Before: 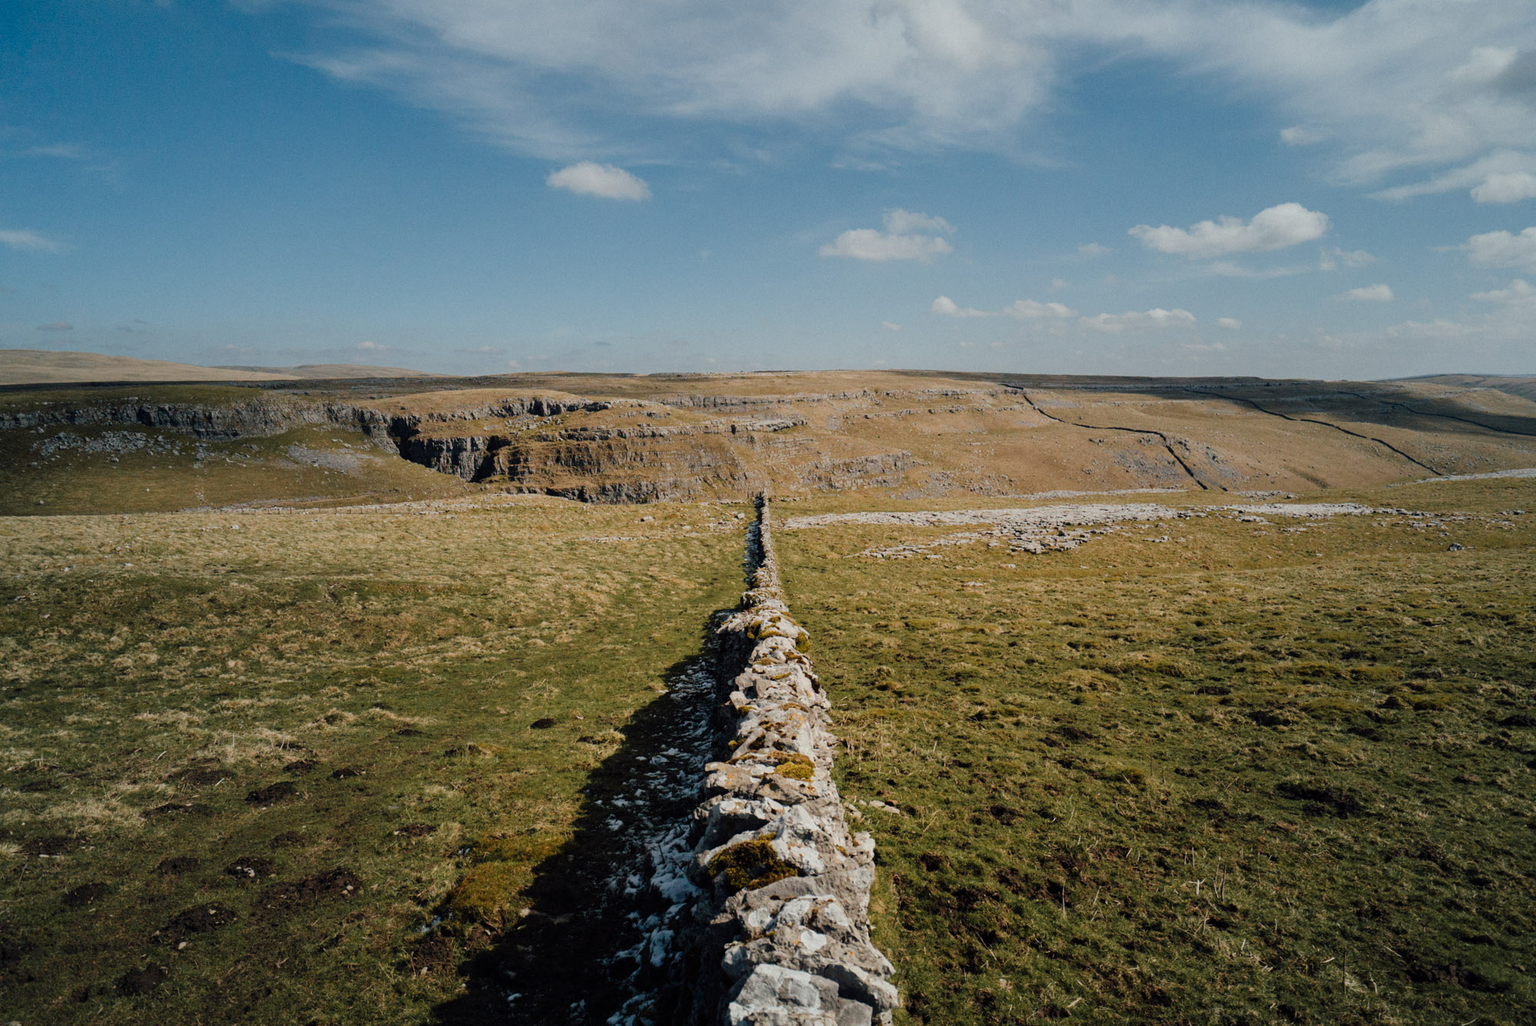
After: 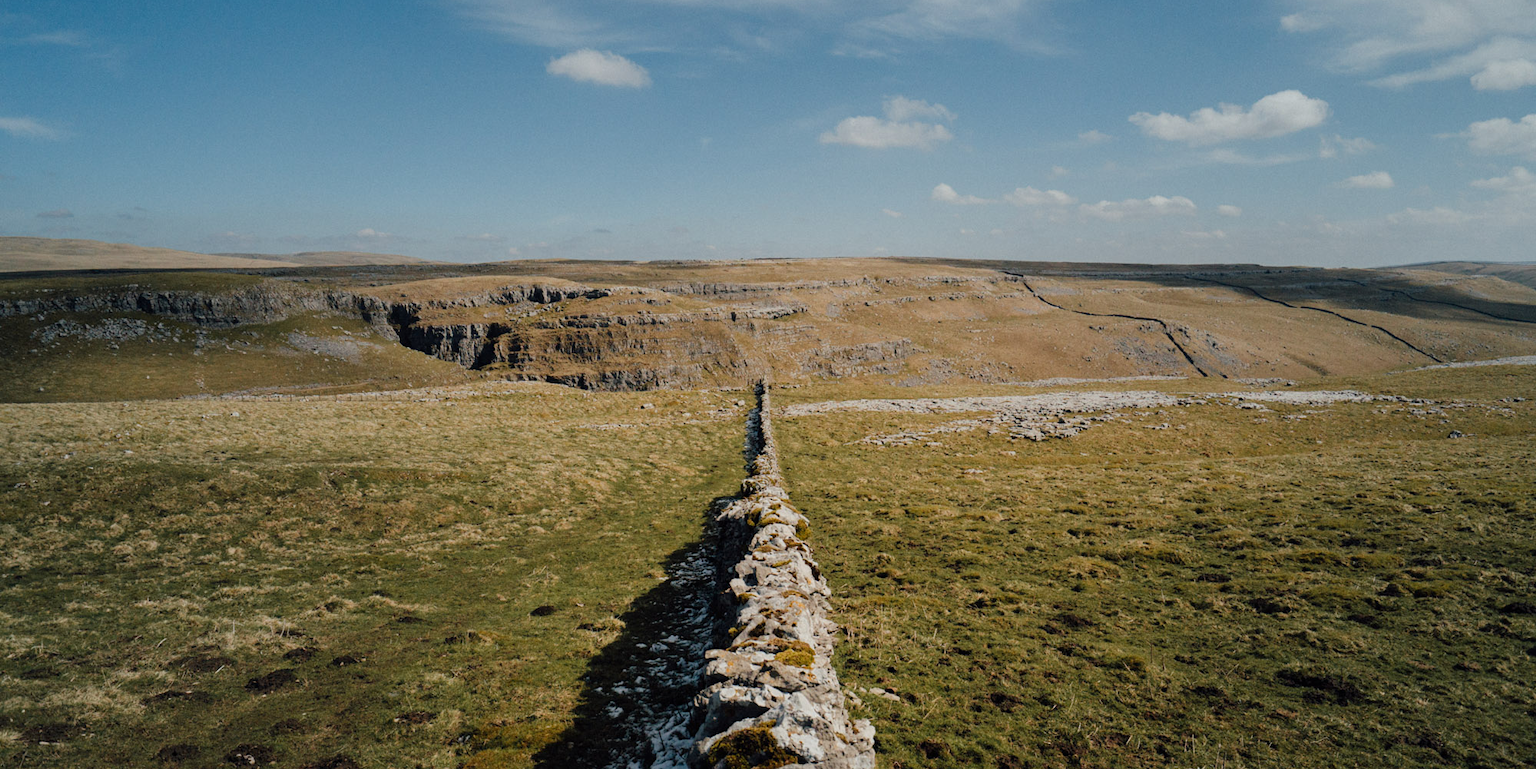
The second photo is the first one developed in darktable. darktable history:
crop: top 11.038%, bottom 13.962%
vibrance: vibrance 10%
